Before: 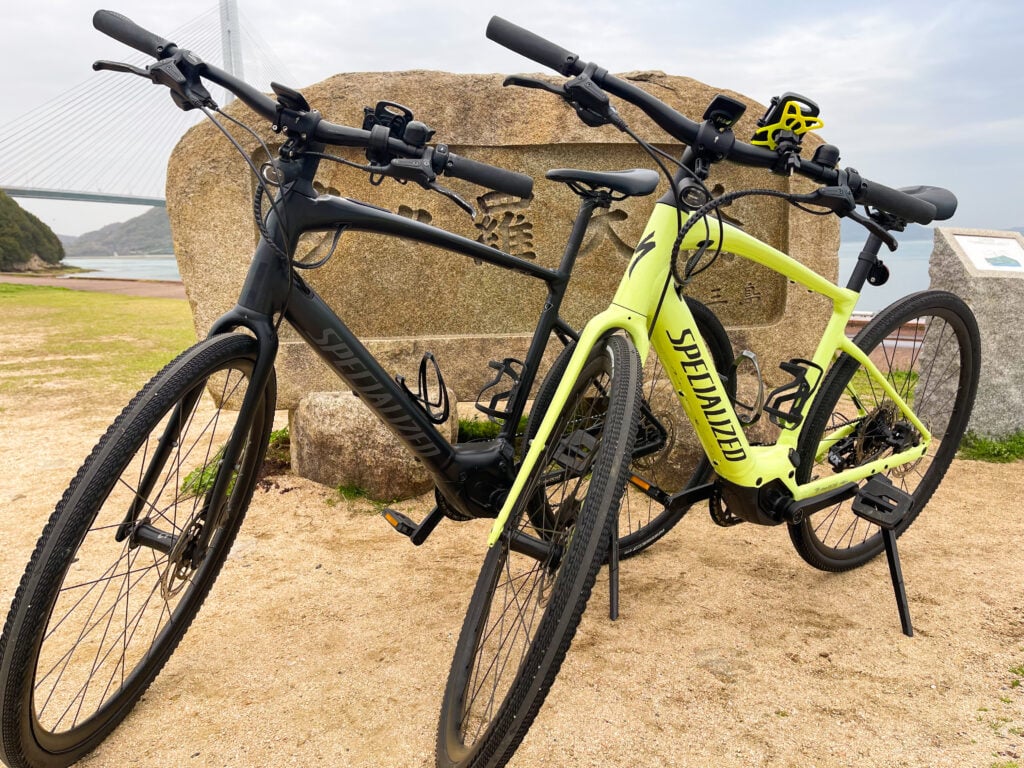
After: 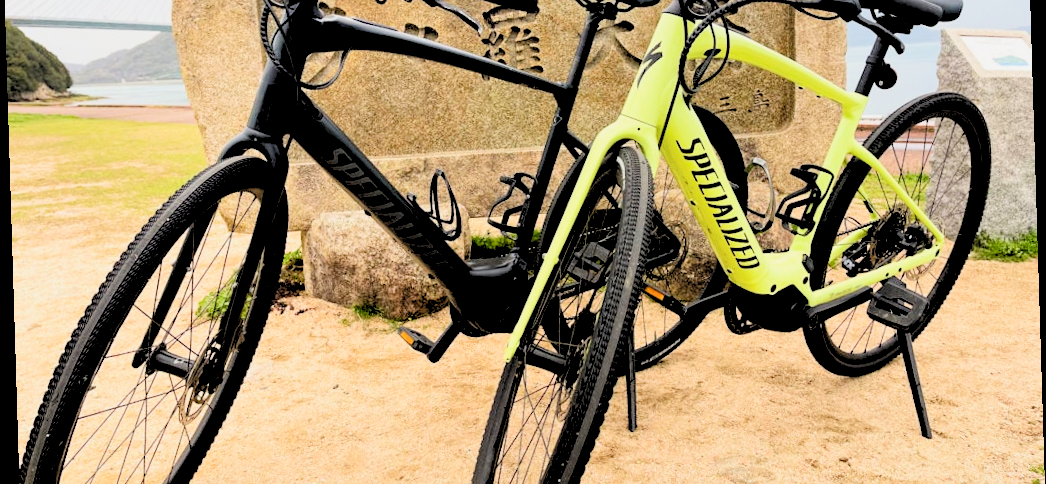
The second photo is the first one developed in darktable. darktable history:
crop and rotate: top 25.357%, bottom 13.942%
filmic rgb: black relative exposure -5 EV, hardness 2.88, contrast 1.4
levels: levels [0.072, 0.414, 0.976]
rotate and perspective: rotation -1.75°, automatic cropping off
